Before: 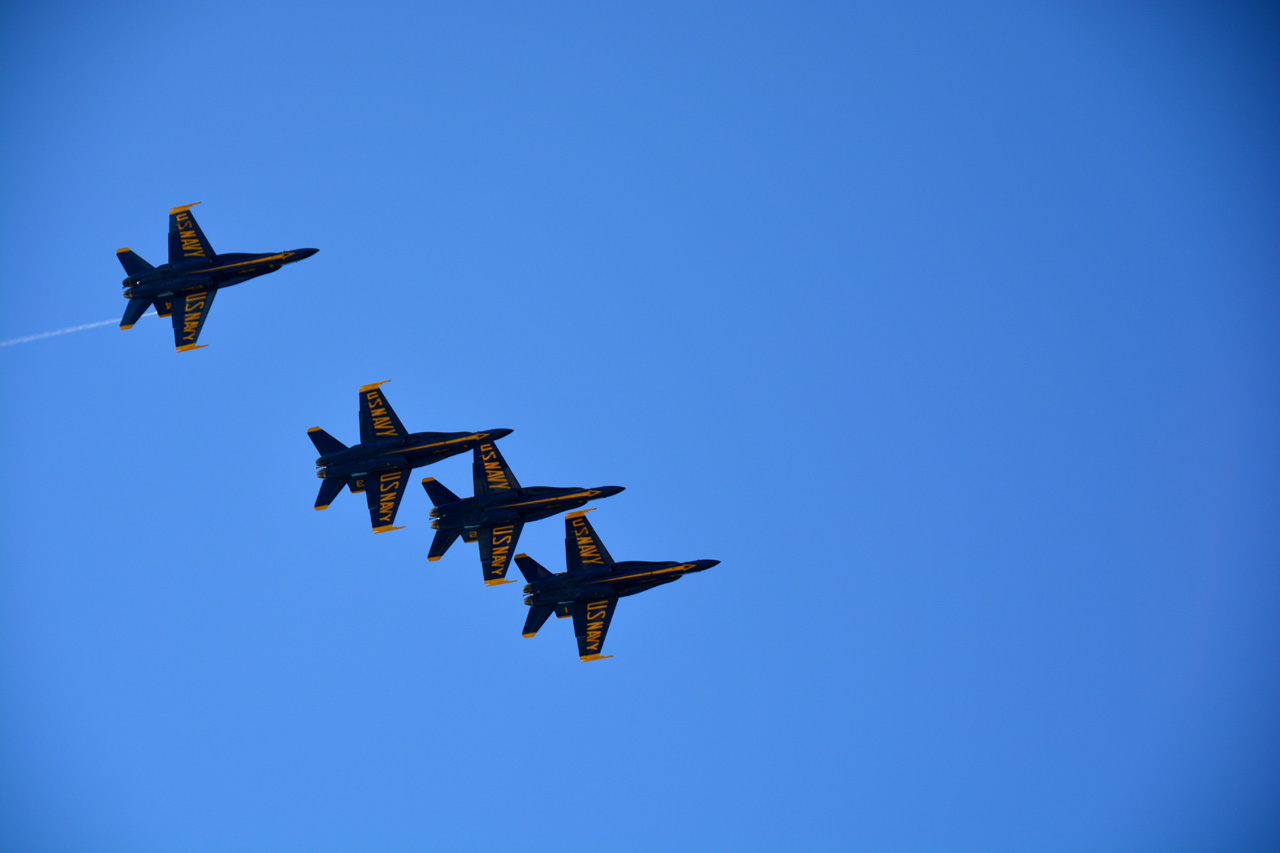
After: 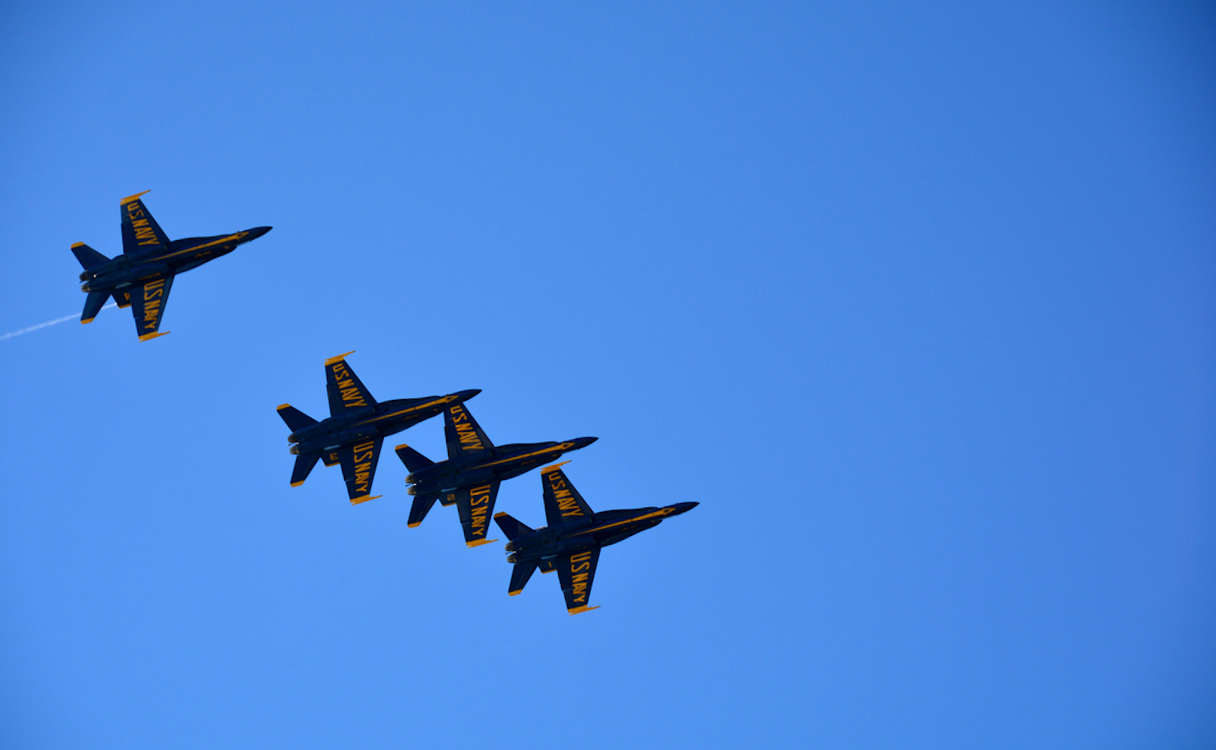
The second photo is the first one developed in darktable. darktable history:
base curve: curves: ch0 [(0, 0) (0.989, 0.992)], preserve colors none
exposure: exposure 0.081 EV, compensate highlight preservation false
rotate and perspective: rotation -5°, crop left 0.05, crop right 0.952, crop top 0.11, crop bottom 0.89
